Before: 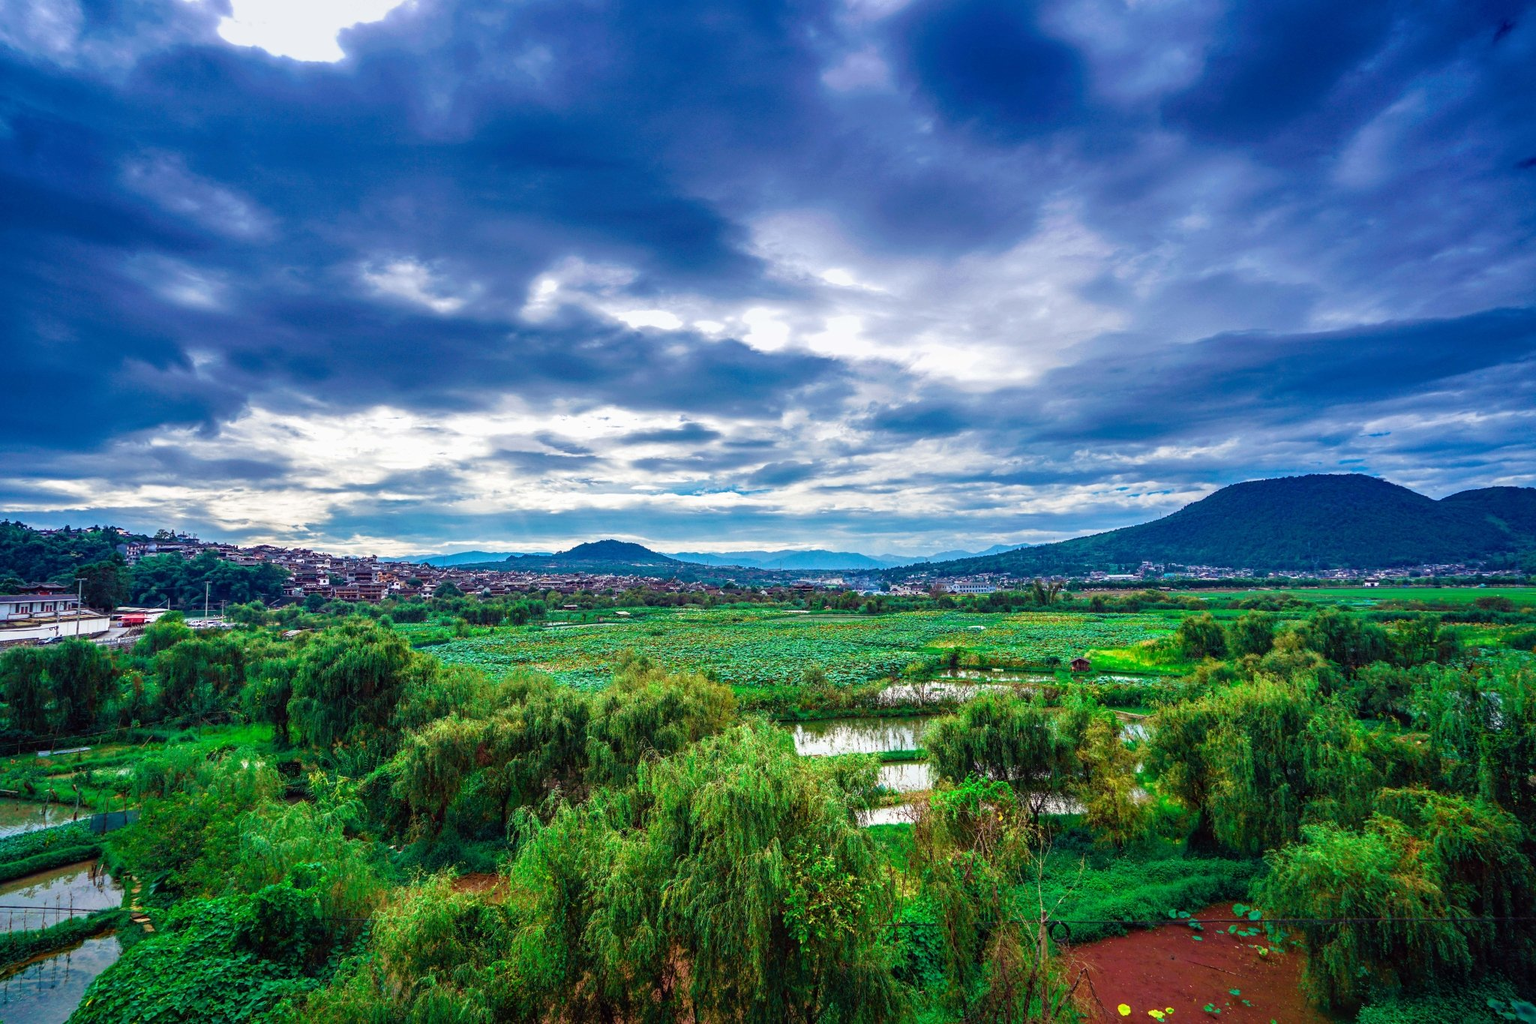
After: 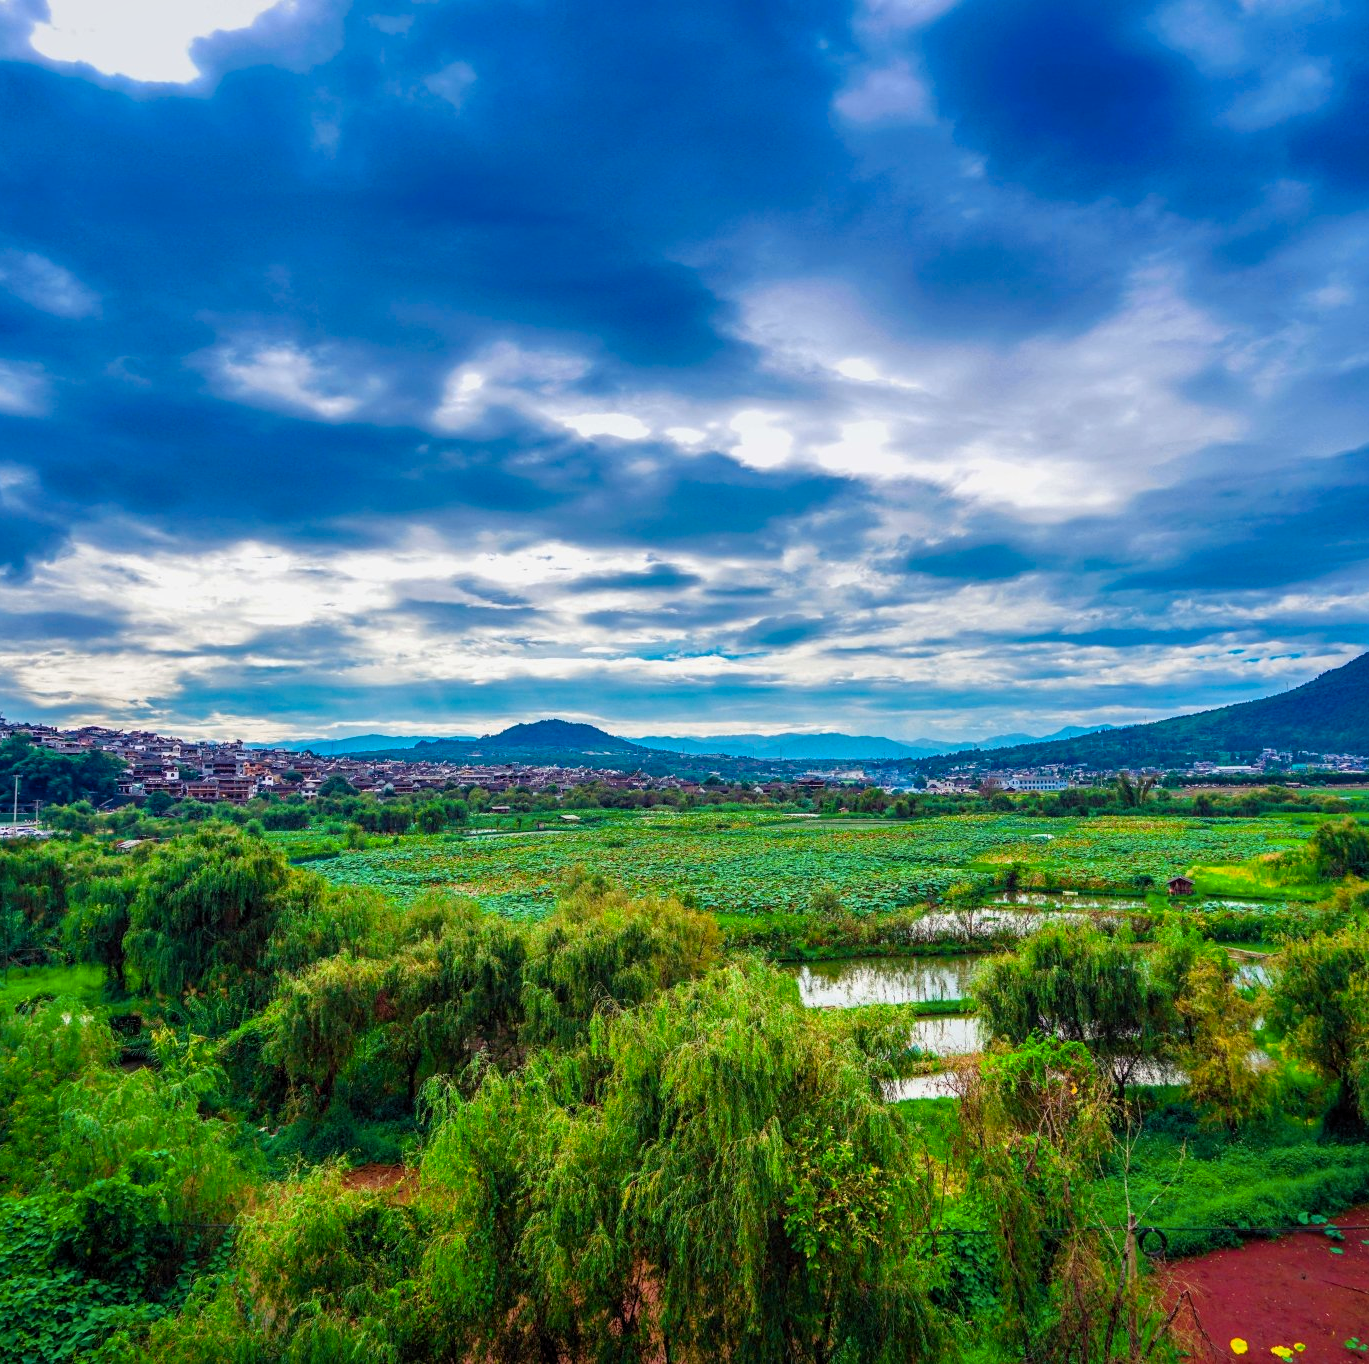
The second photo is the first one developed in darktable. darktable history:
shadows and highlights: shadows -20.23, white point adjustment -2.09, highlights -35.18
levels: levels [0.018, 0.493, 1]
color zones: curves: ch1 [(0.235, 0.558) (0.75, 0.5)]; ch2 [(0.25, 0.462) (0.749, 0.457)]
crop and rotate: left 12.697%, right 20.443%
